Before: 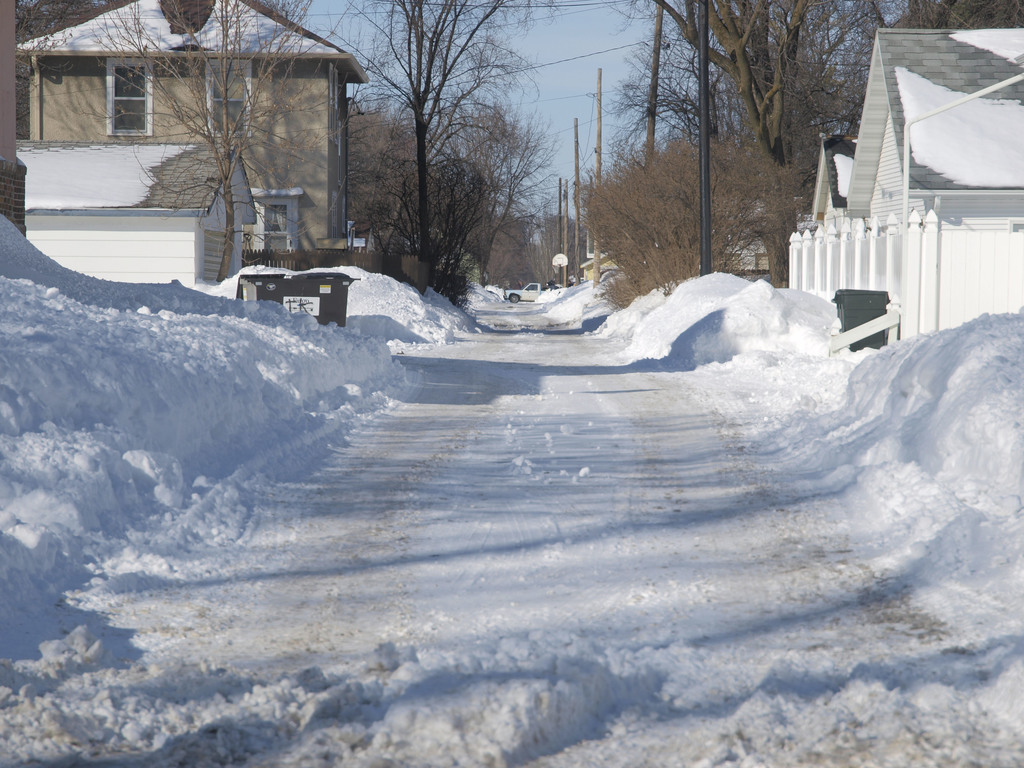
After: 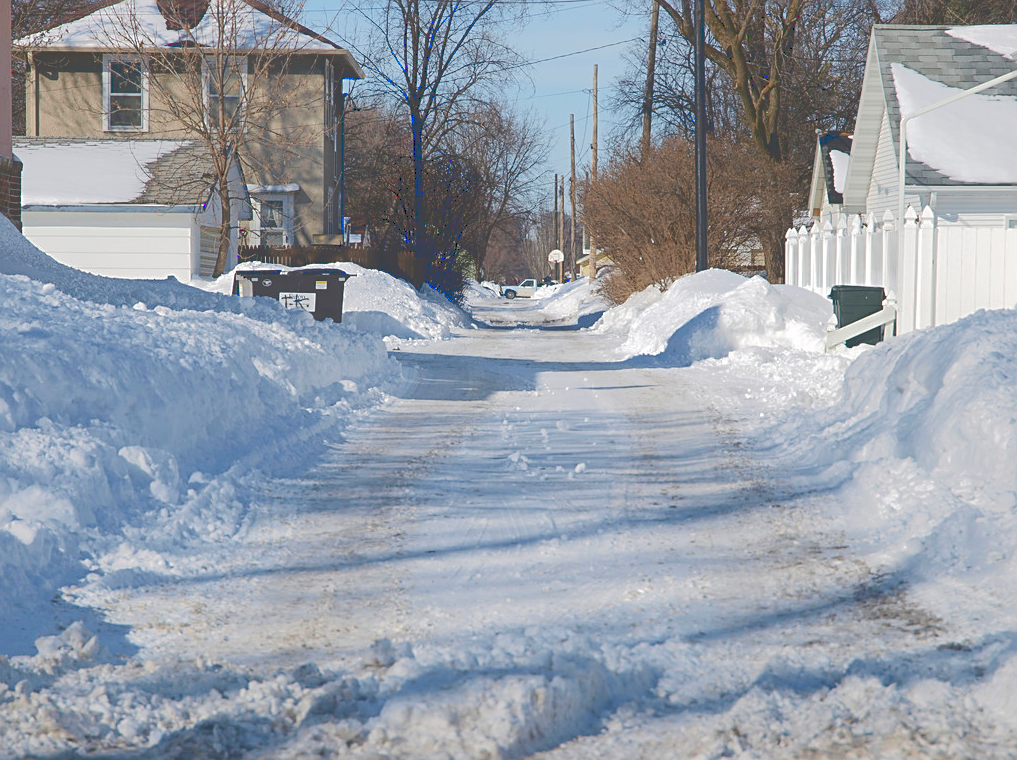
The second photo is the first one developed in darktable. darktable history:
shadows and highlights: radius 336.94, shadows 28.21, soften with gaussian
sharpen: on, module defaults
tone curve: curves: ch0 [(0, 0) (0.003, 0.272) (0.011, 0.275) (0.025, 0.275) (0.044, 0.278) (0.069, 0.282) (0.1, 0.284) (0.136, 0.287) (0.177, 0.294) (0.224, 0.314) (0.277, 0.347) (0.335, 0.403) (0.399, 0.473) (0.468, 0.552) (0.543, 0.622) (0.623, 0.69) (0.709, 0.756) (0.801, 0.818) (0.898, 0.865) (1, 1)], color space Lab, linked channels, preserve colors none
crop: left 0.474%, top 0.561%, right 0.176%, bottom 0.439%
